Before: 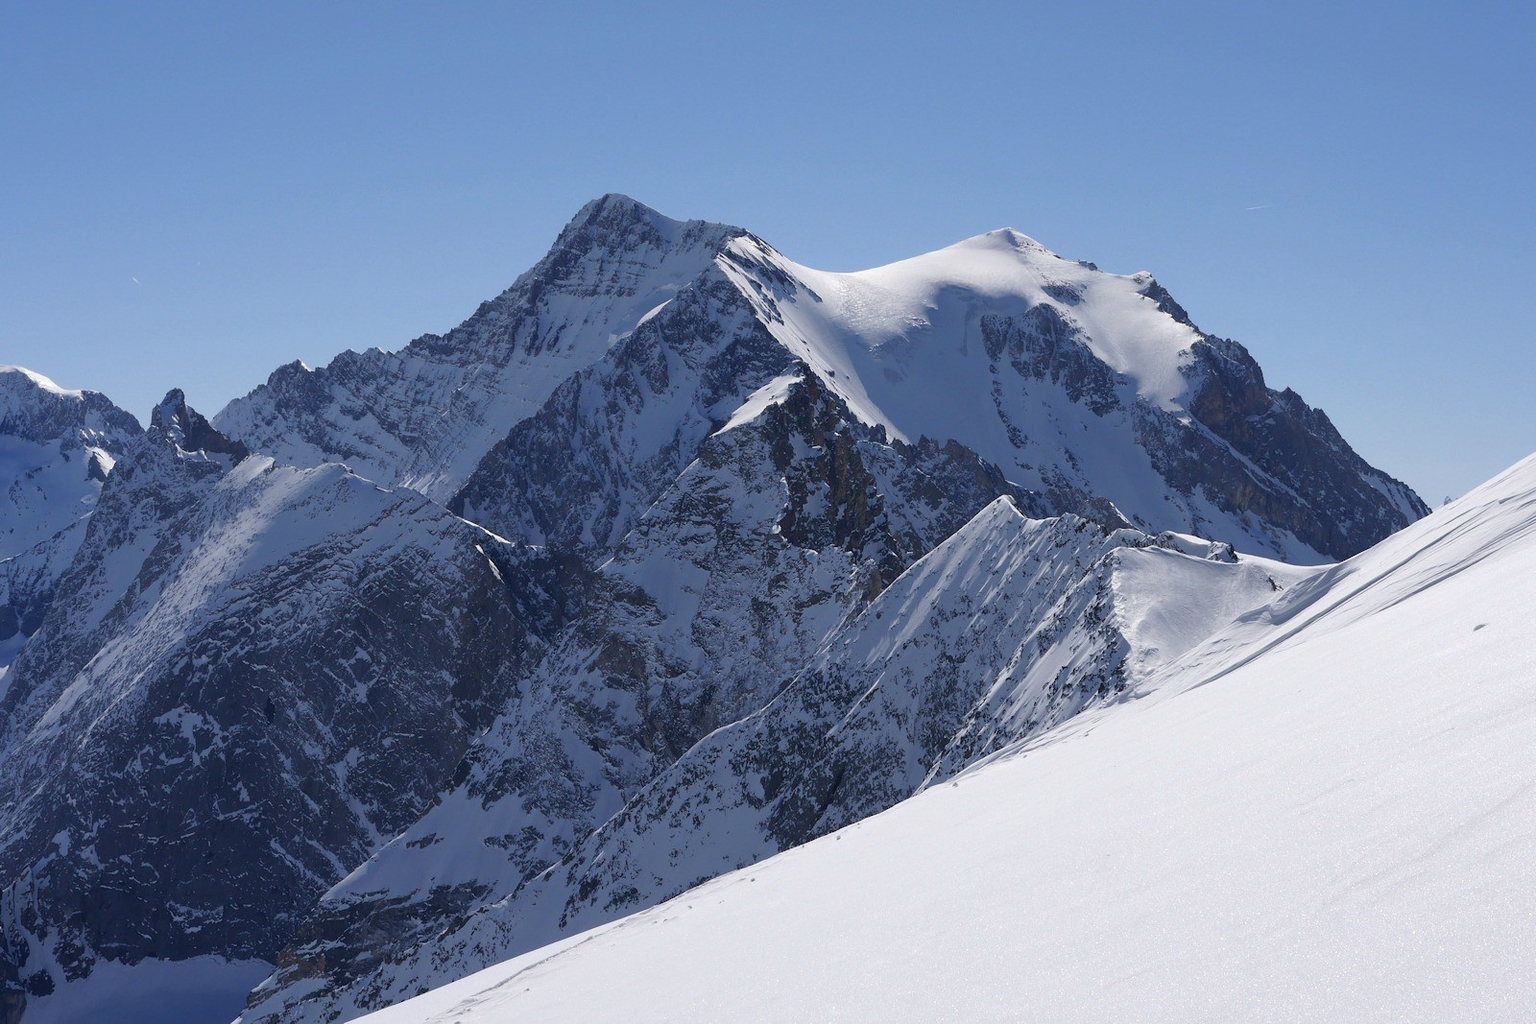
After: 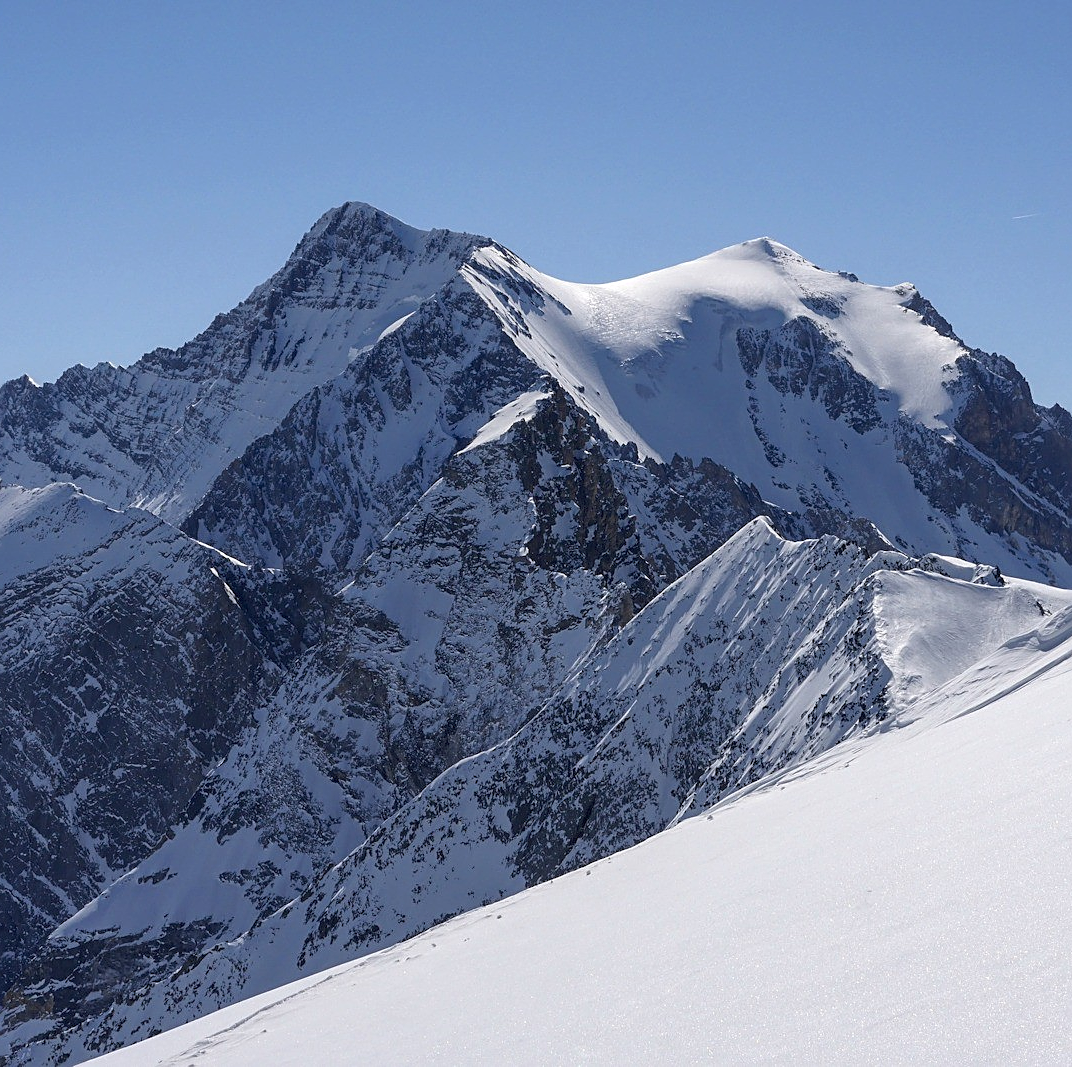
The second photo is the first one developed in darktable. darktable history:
local contrast: on, module defaults
crop and rotate: left 17.827%, right 15.145%
exposure: black level correction 0.001, compensate highlight preservation false
sharpen: on, module defaults
